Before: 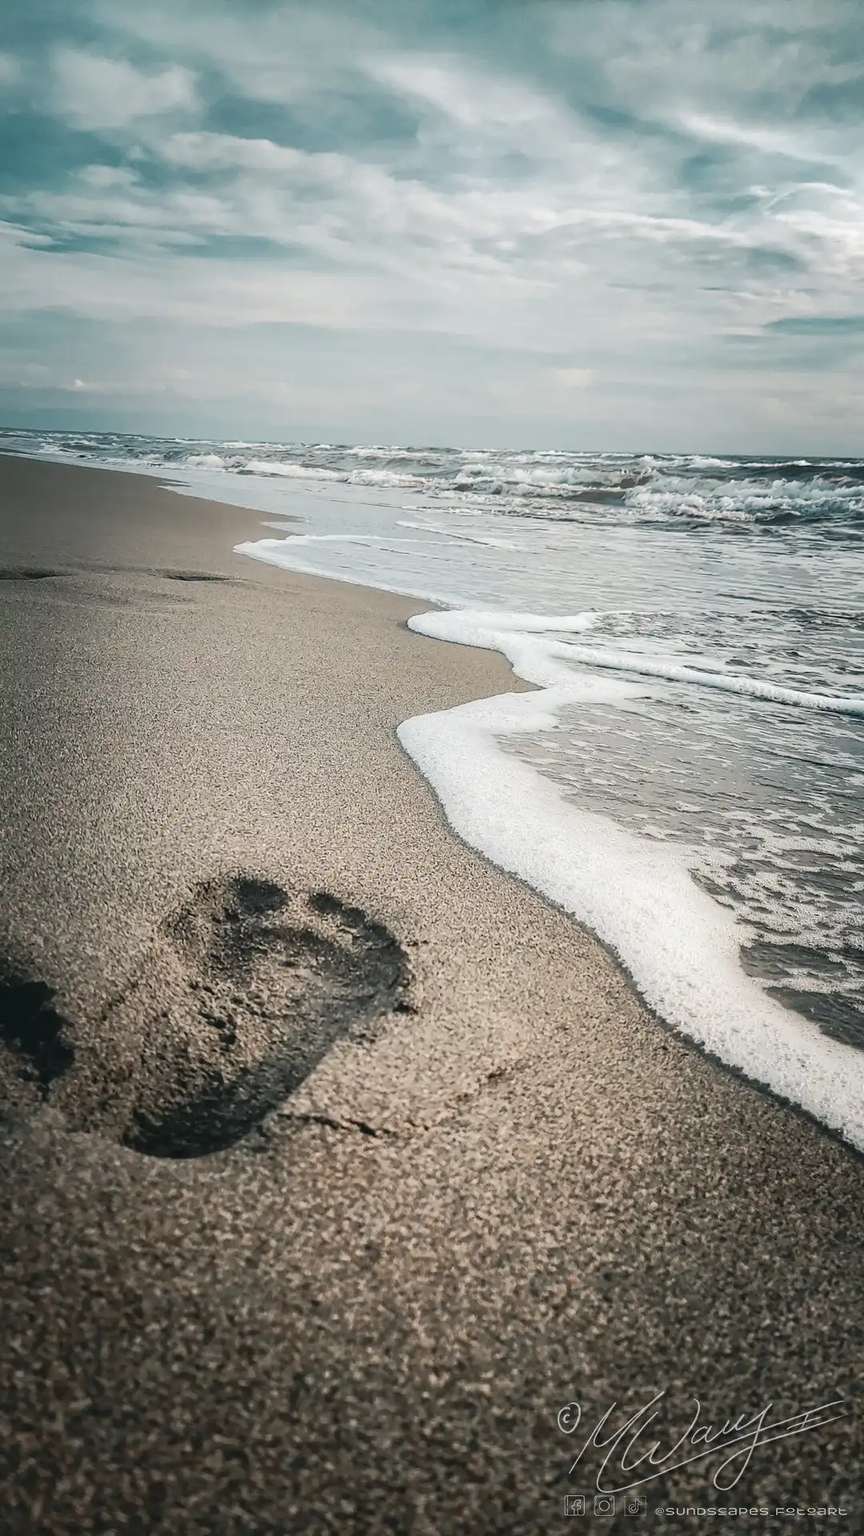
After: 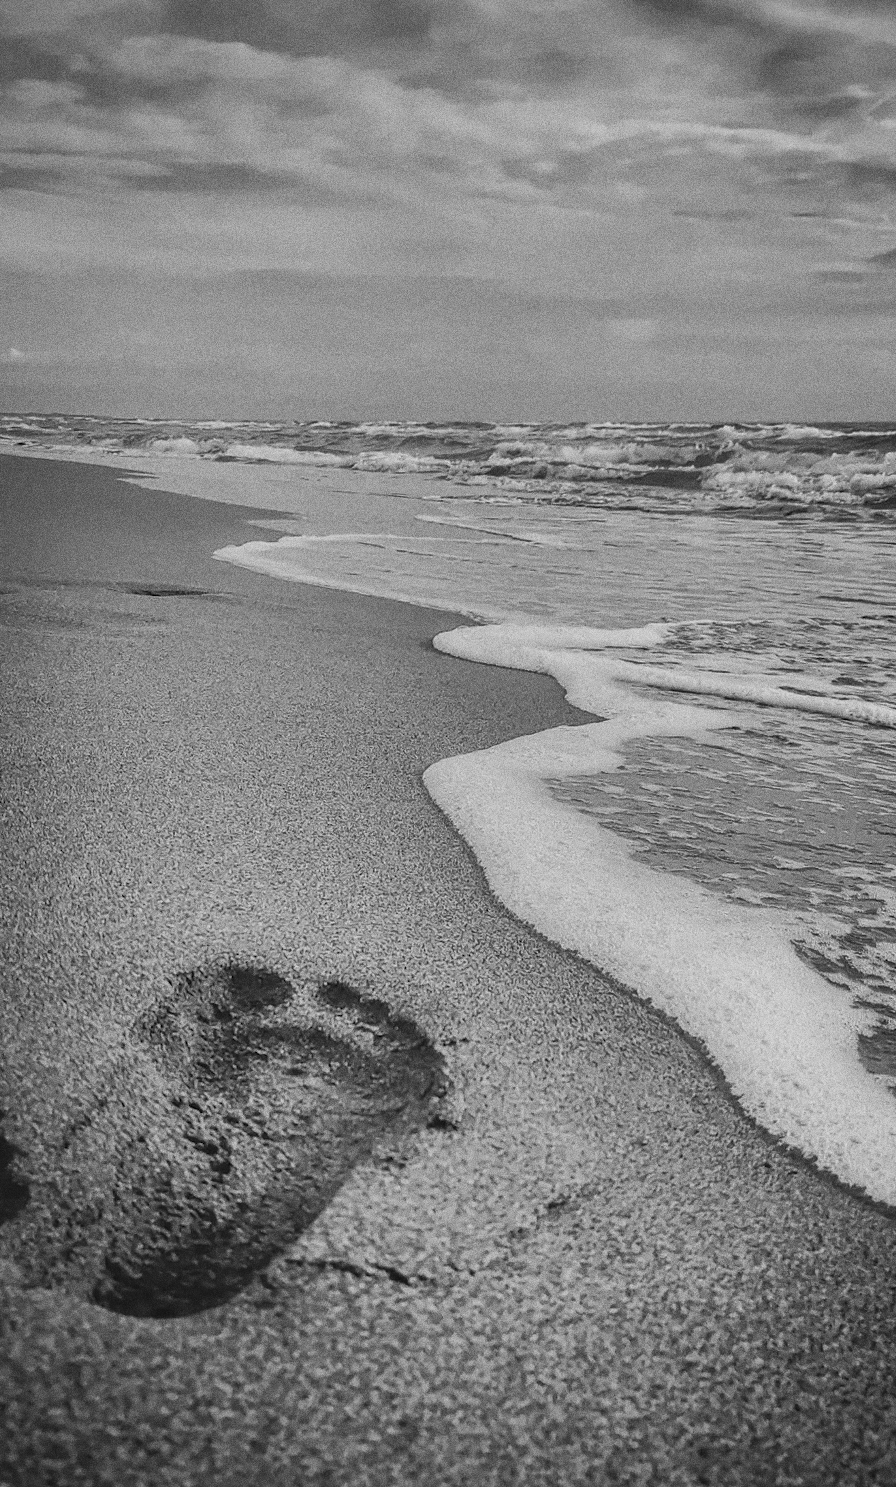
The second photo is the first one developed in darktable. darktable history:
rotate and perspective: rotation -1.42°, crop left 0.016, crop right 0.984, crop top 0.035, crop bottom 0.965
grain: coarseness 0.09 ISO, strength 40%
color balance rgb: contrast -10%
monochrome: on, module defaults
crop and rotate: left 7.196%, top 4.574%, right 10.605%, bottom 13.178%
vignetting: fall-off start 97.23%, saturation -0.024, center (-0.033, -0.042), width/height ratio 1.179, unbound false
shadows and highlights: white point adjustment -3.64, highlights -63.34, highlights color adjustment 42%, soften with gaussian
